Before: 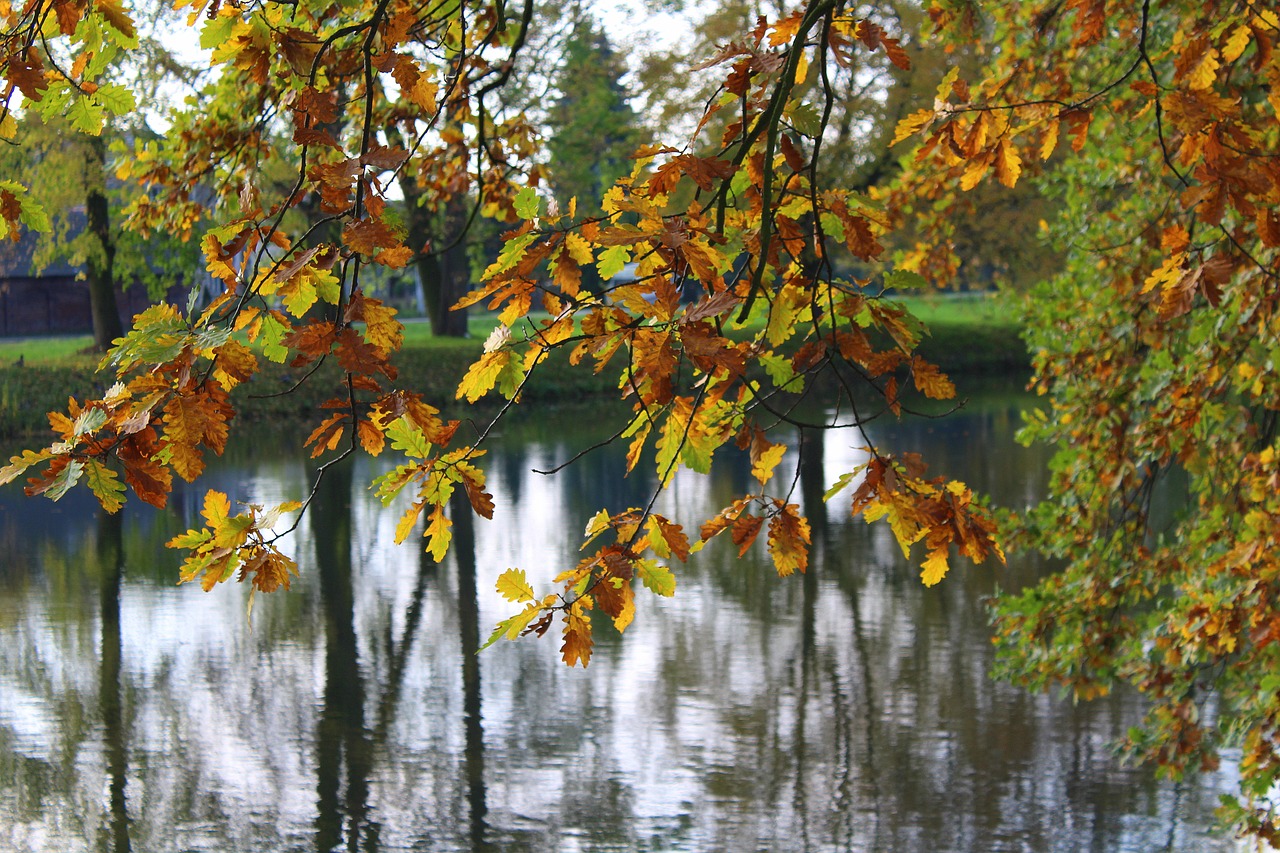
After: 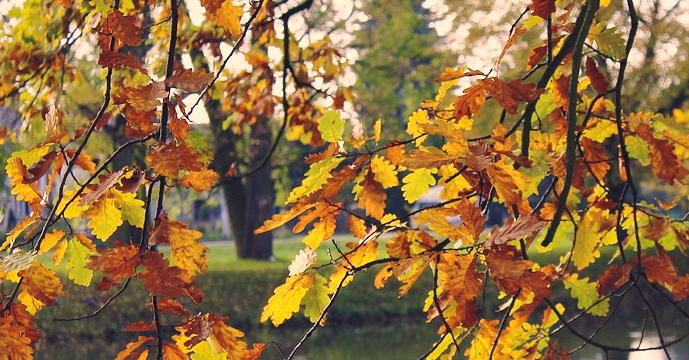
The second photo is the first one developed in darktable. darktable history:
base curve: curves: ch0 [(0, 0) (0.028, 0.03) (0.121, 0.232) (0.46, 0.748) (0.859, 0.968) (1, 1)], preserve colors none
color correction: highlights a* 19.59, highlights b* 27.49, shadows a* 3.46, shadows b* -17.28, saturation 0.73
shadows and highlights: on, module defaults
crop: left 15.306%, top 9.065%, right 30.789%, bottom 48.638%
